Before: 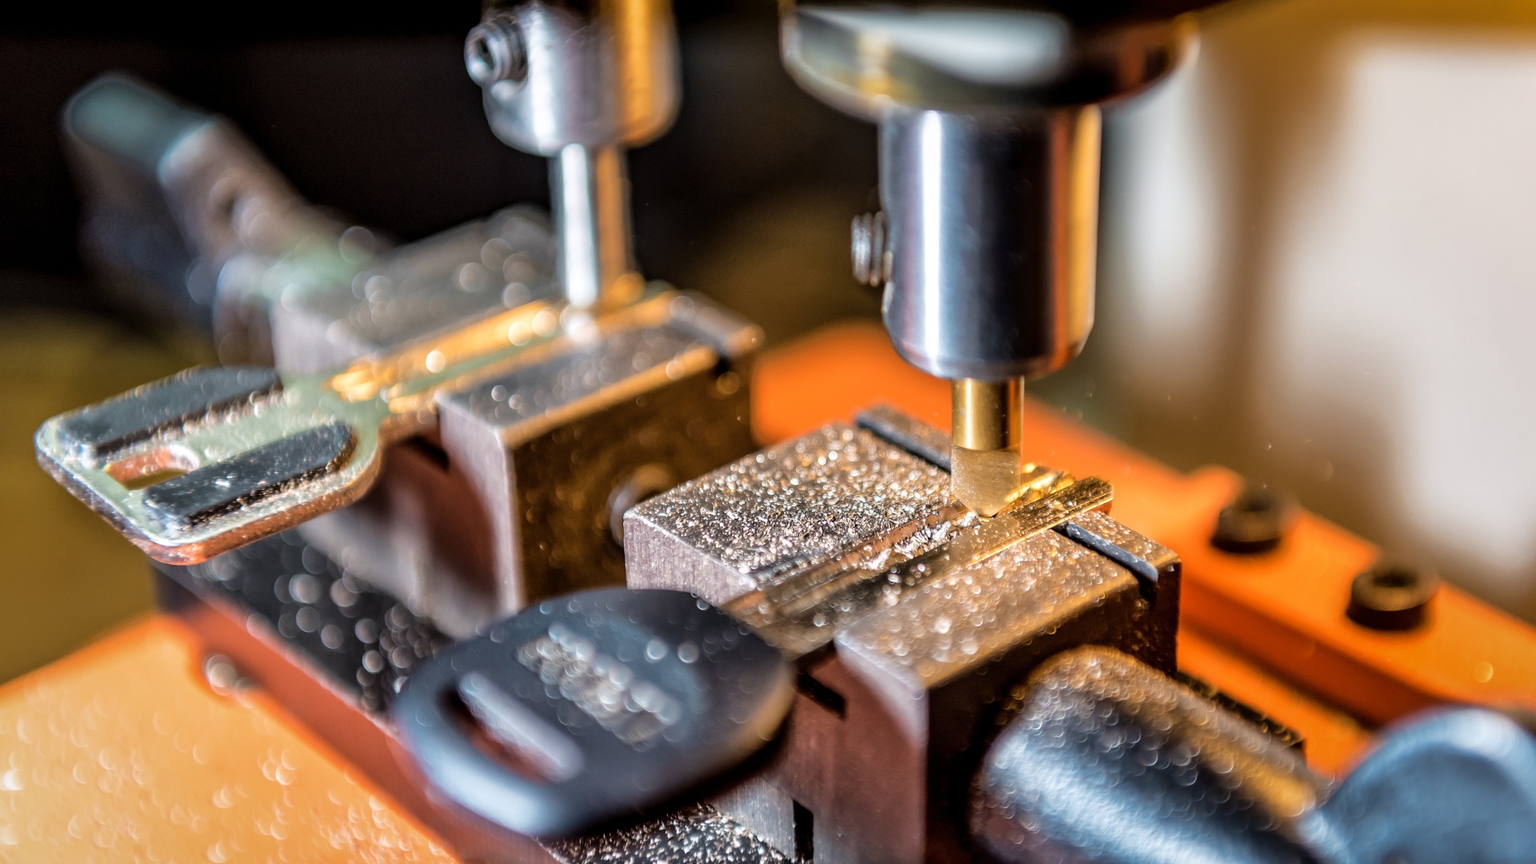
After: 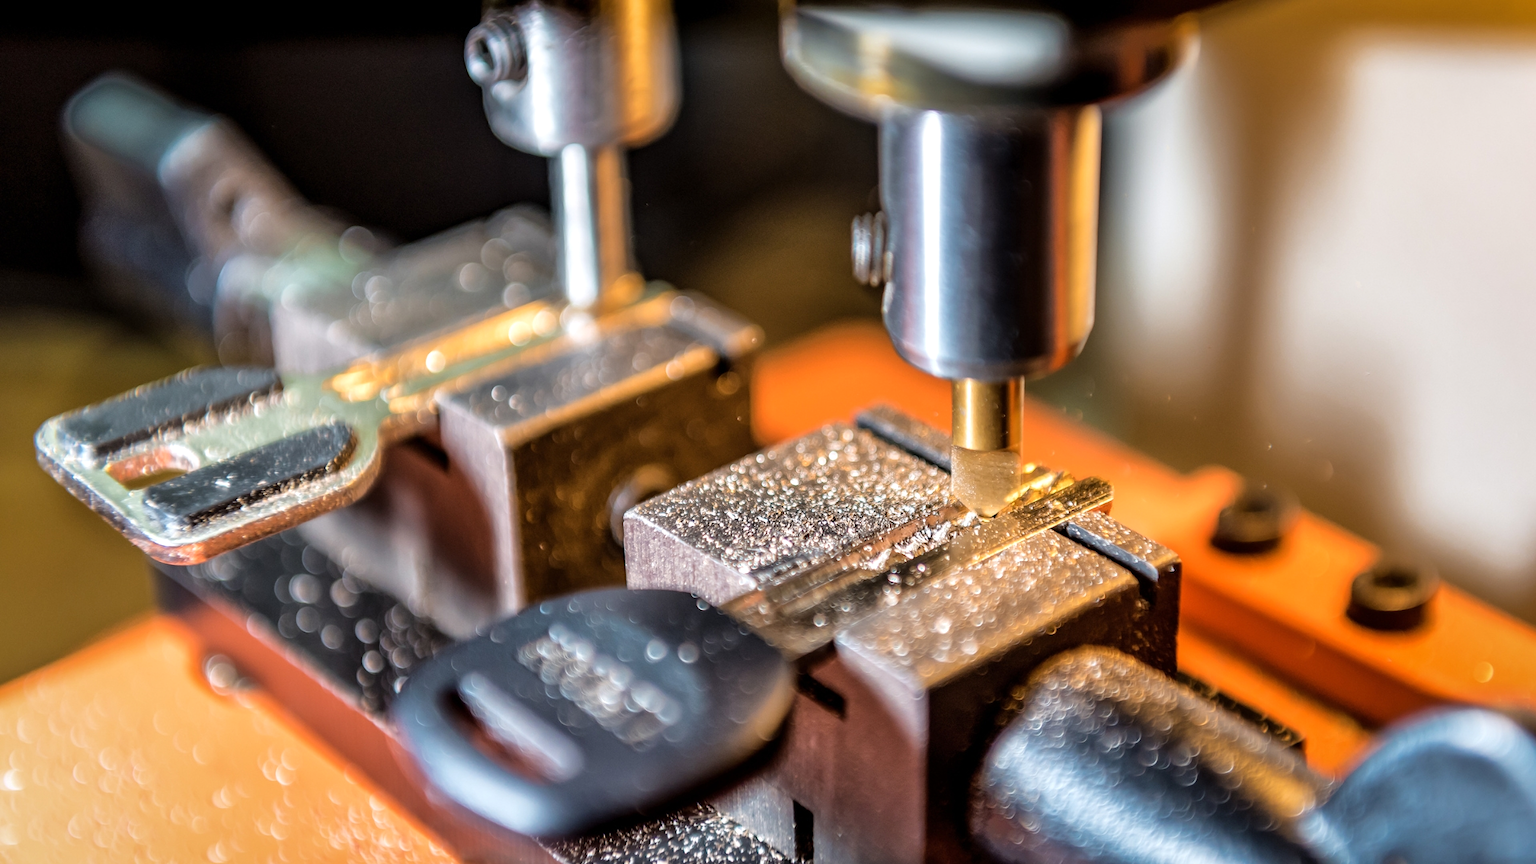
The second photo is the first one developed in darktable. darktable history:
exposure: exposure 0.129 EV, compensate highlight preservation false
tone equalizer: smoothing diameter 24.89%, edges refinement/feathering 12.57, preserve details guided filter
